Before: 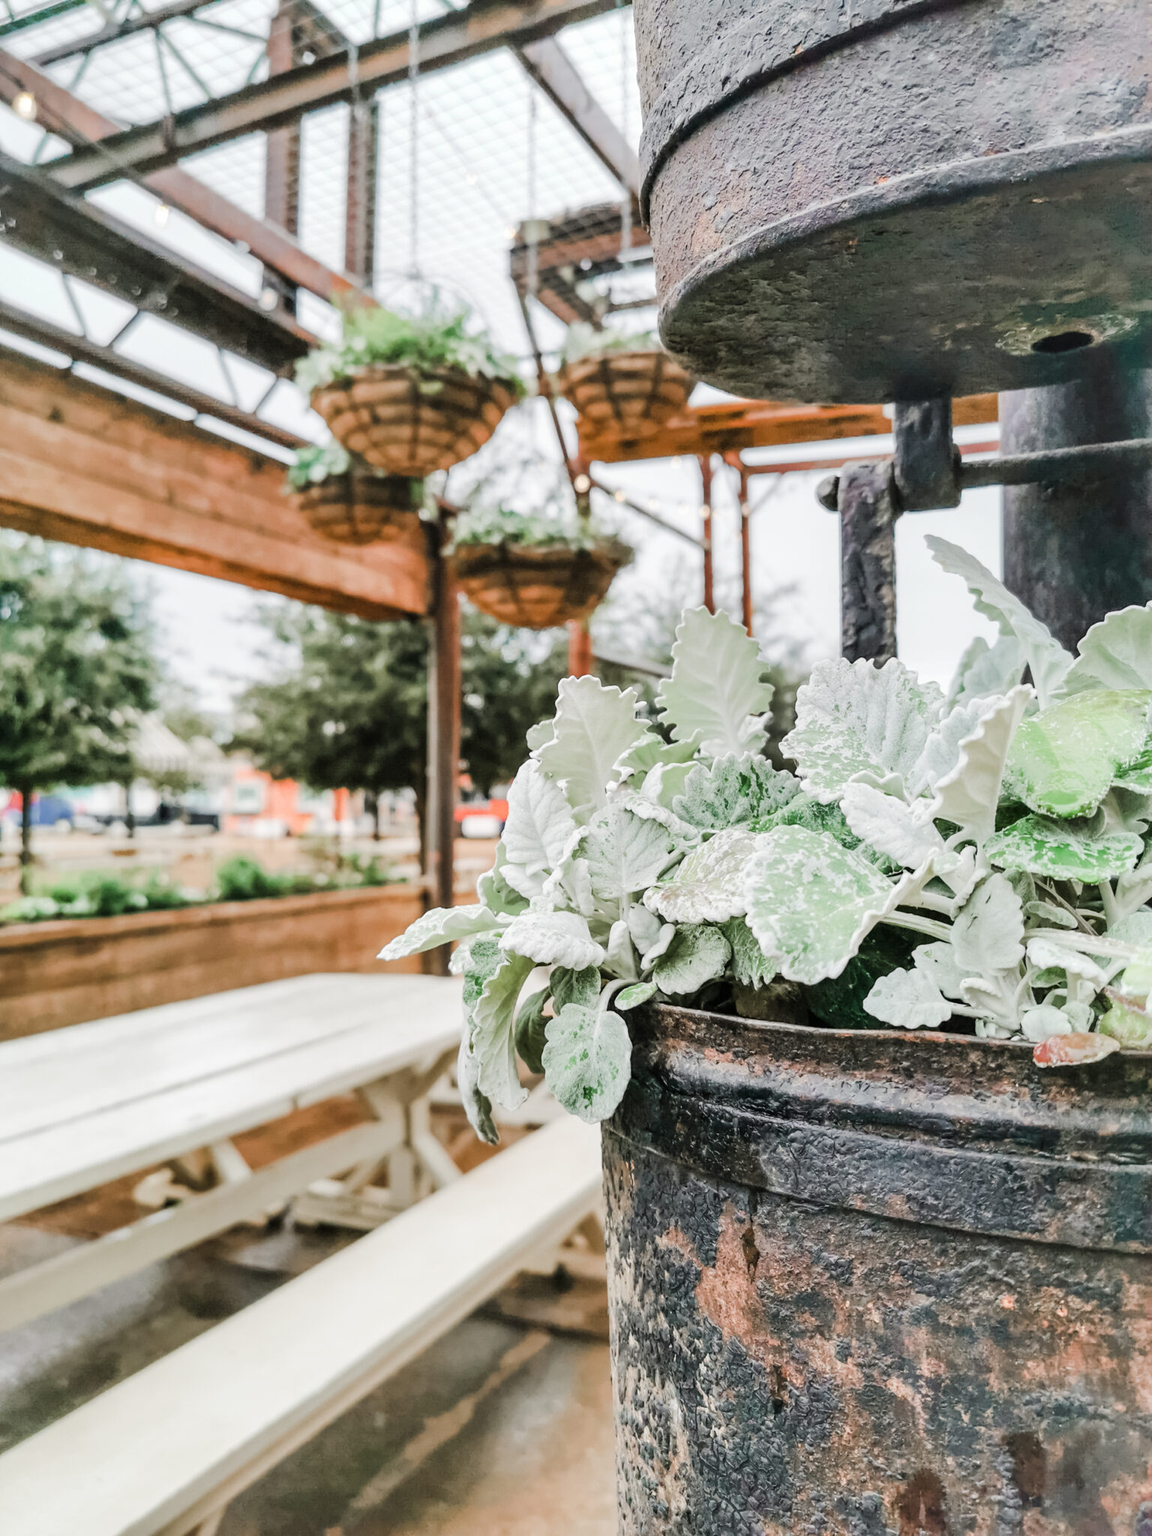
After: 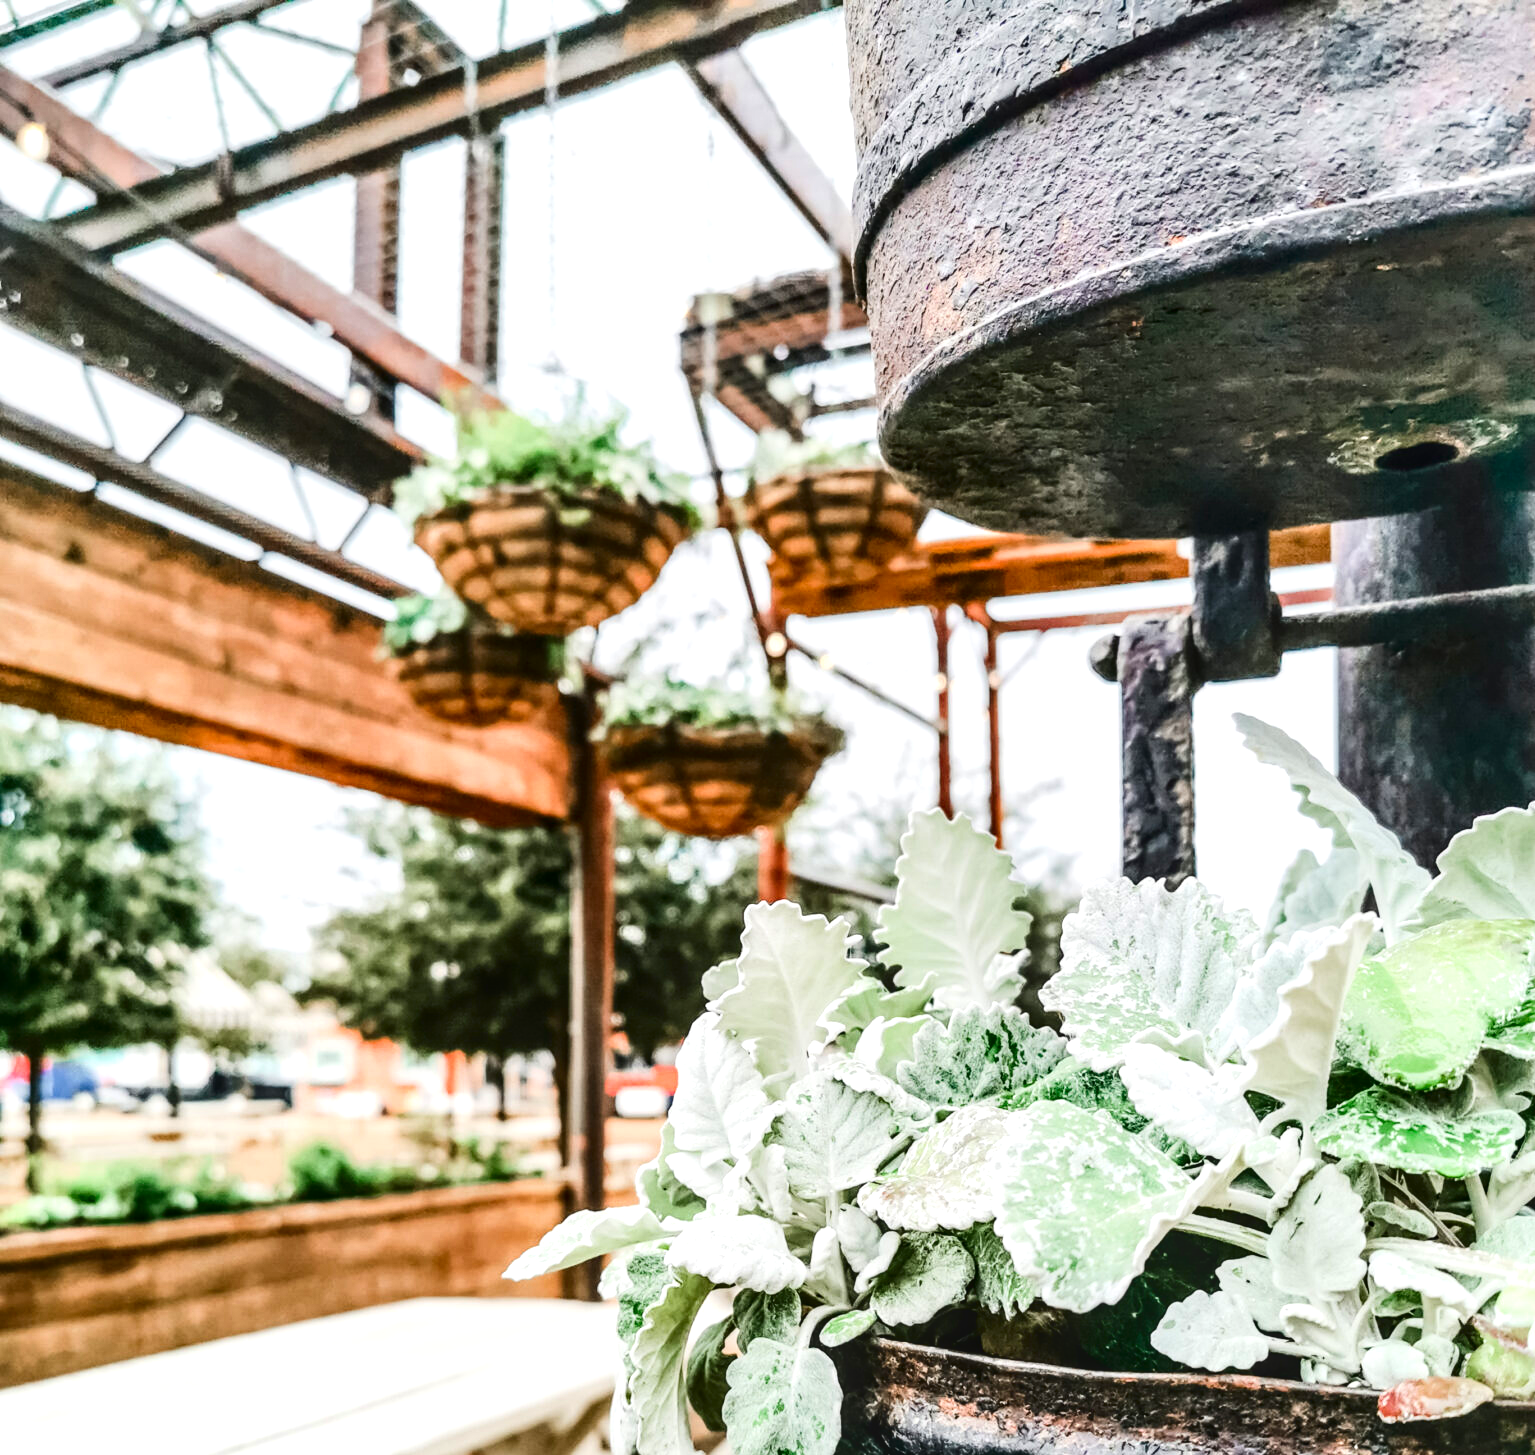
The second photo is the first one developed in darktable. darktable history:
local contrast: on, module defaults
crop: right 0%, bottom 28.955%
contrast brightness saturation: contrast 0.223, brightness -0.182, saturation 0.234
exposure: black level correction 0, exposure 0.499 EV, compensate highlight preservation false
